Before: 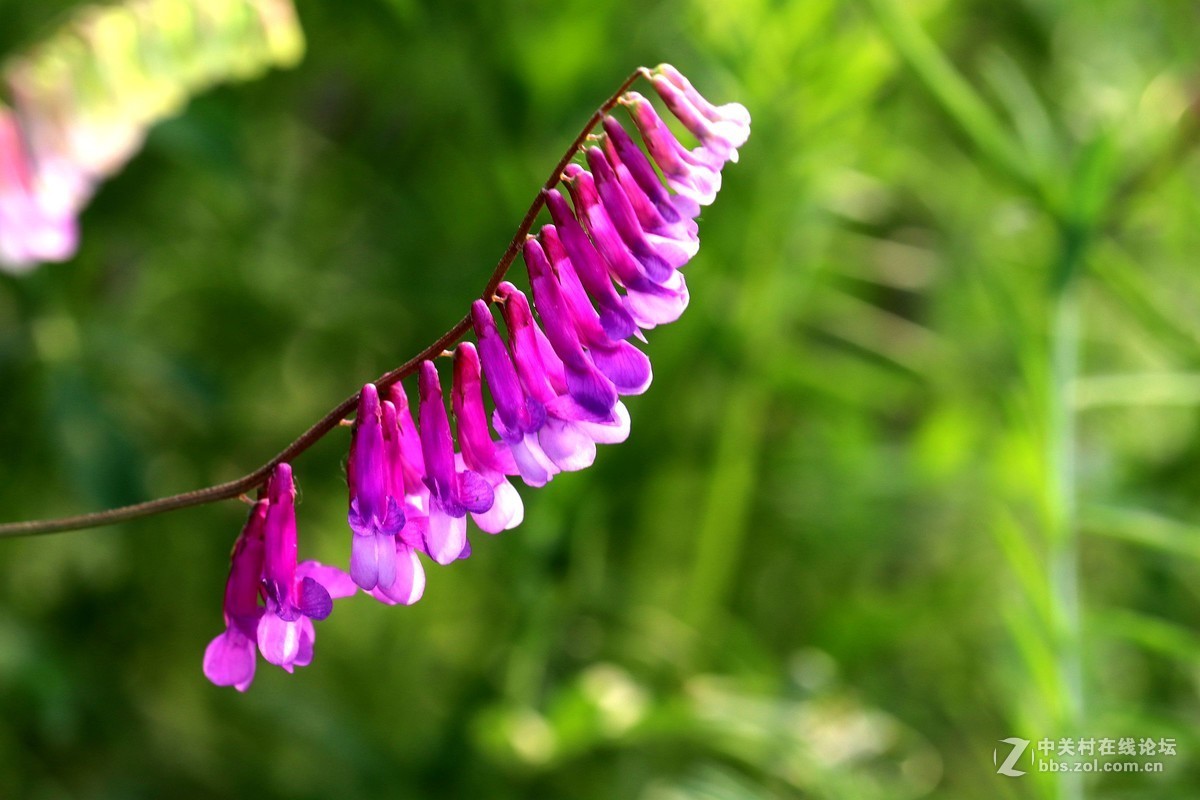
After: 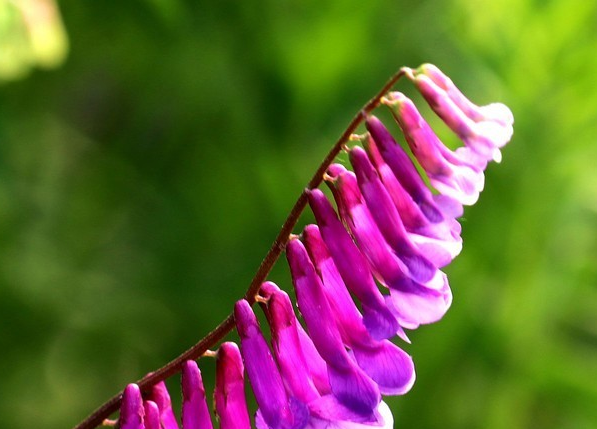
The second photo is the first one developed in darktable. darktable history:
crop: left 19.76%, right 30.411%, bottom 46.369%
velvia: on, module defaults
